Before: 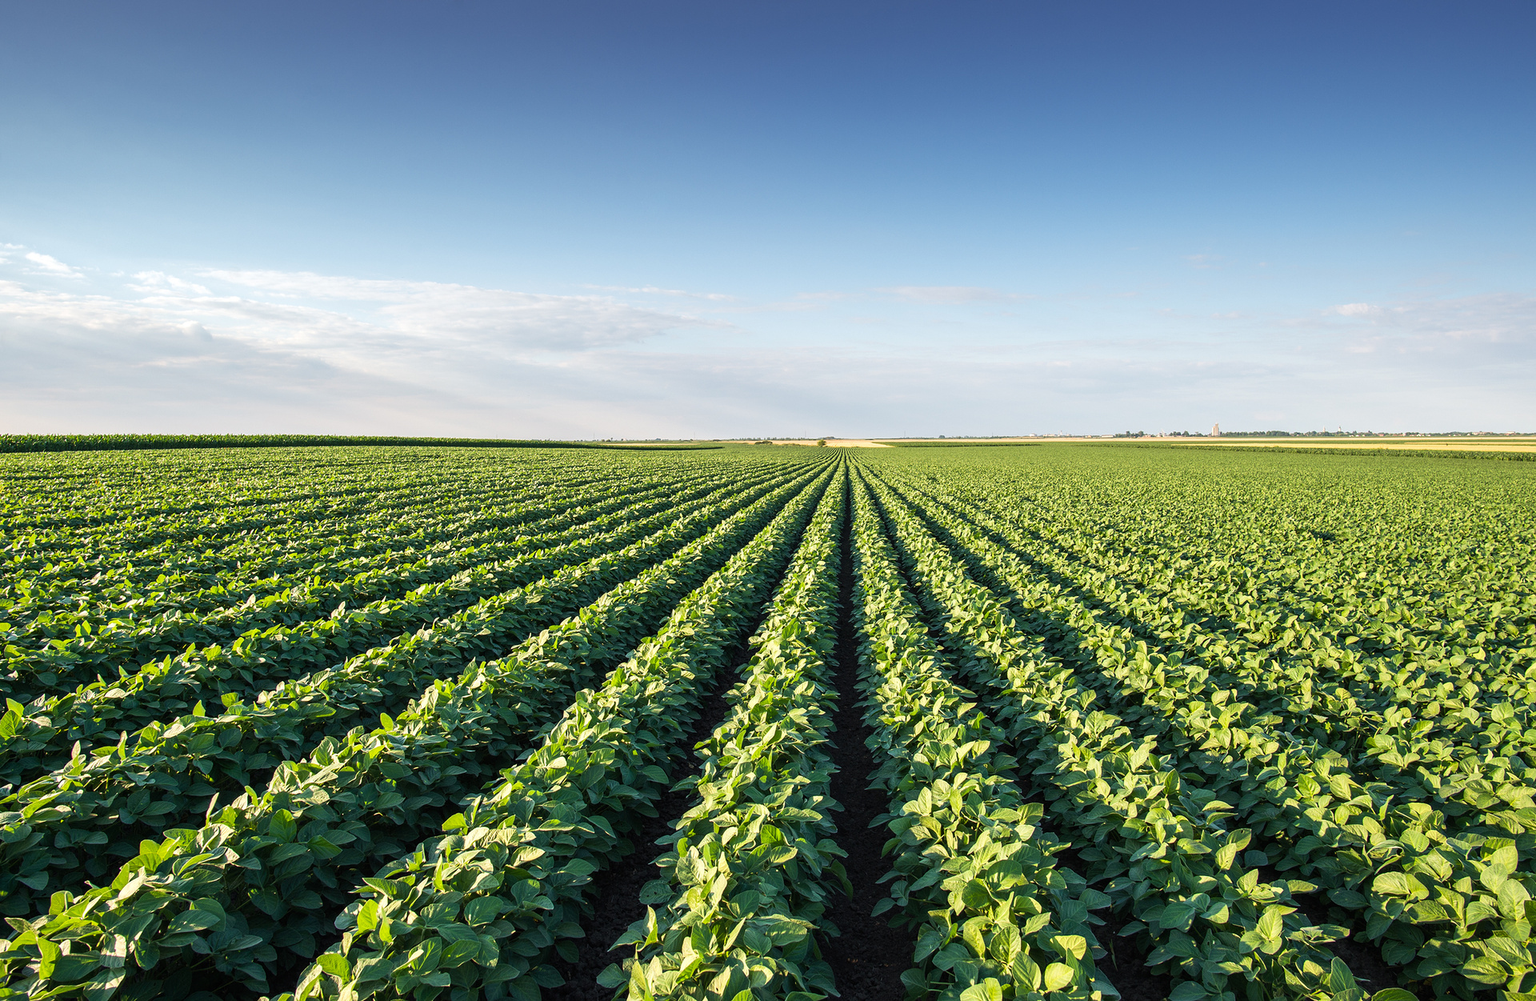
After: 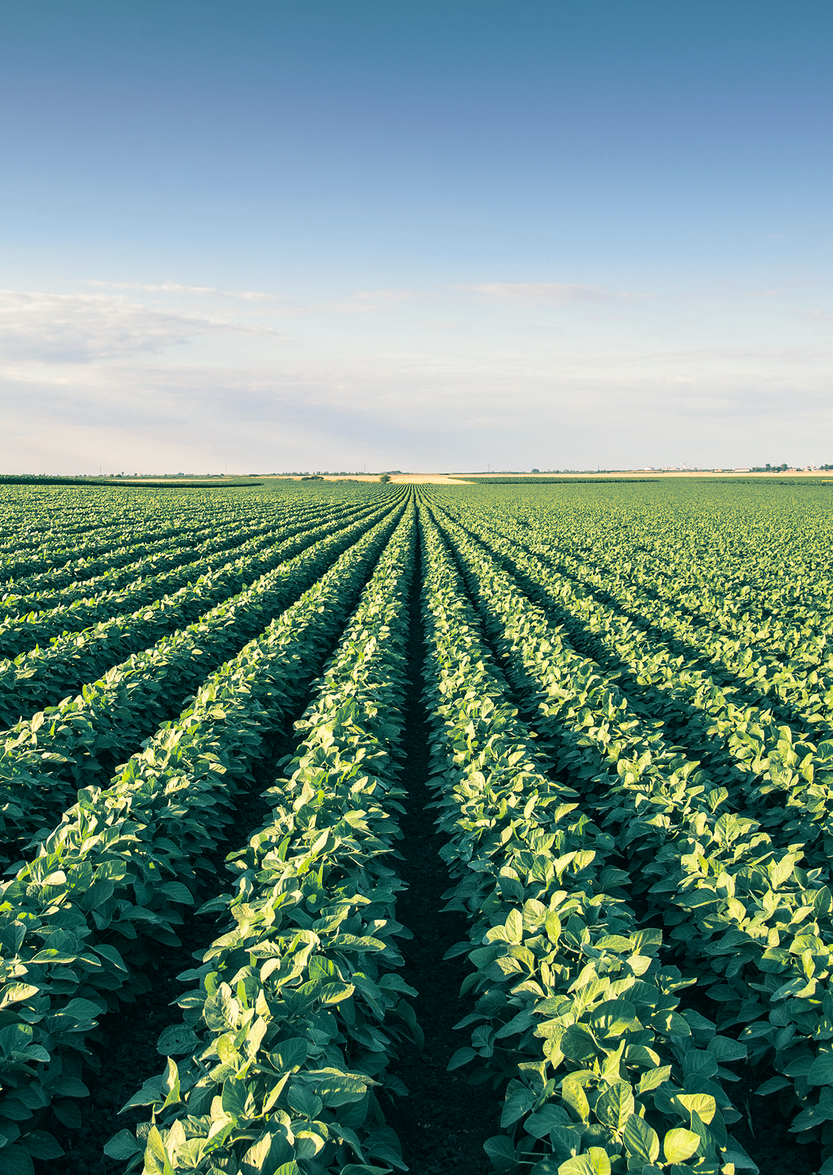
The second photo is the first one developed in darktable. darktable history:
split-toning: shadows › hue 186.43°, highlights › hue 49.29°, compress 30.29%
crop: left 33.452%, top 6.025%, right 23.155%
color balance: lift [1, 0.998, 1.001, 1.002], gamma [1, 1.02, 1, 0.98], gain [1, 1.02, 1.003, 0.98]
